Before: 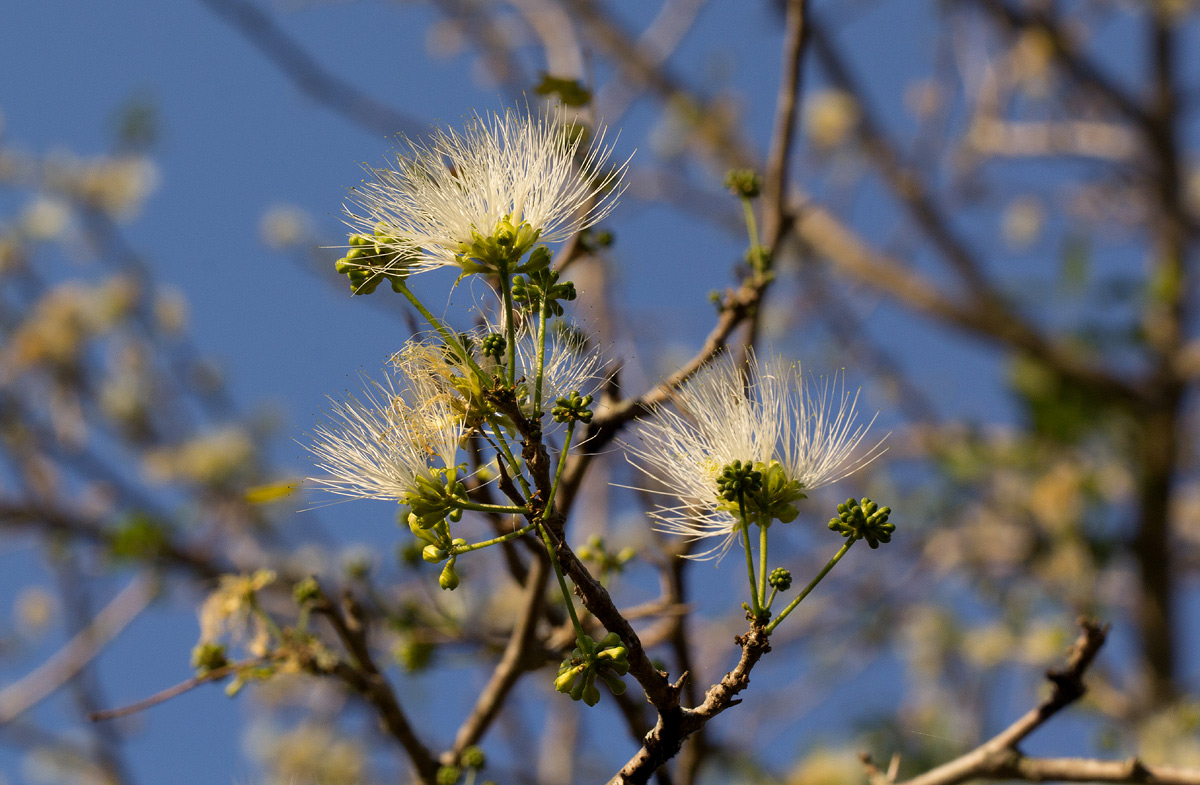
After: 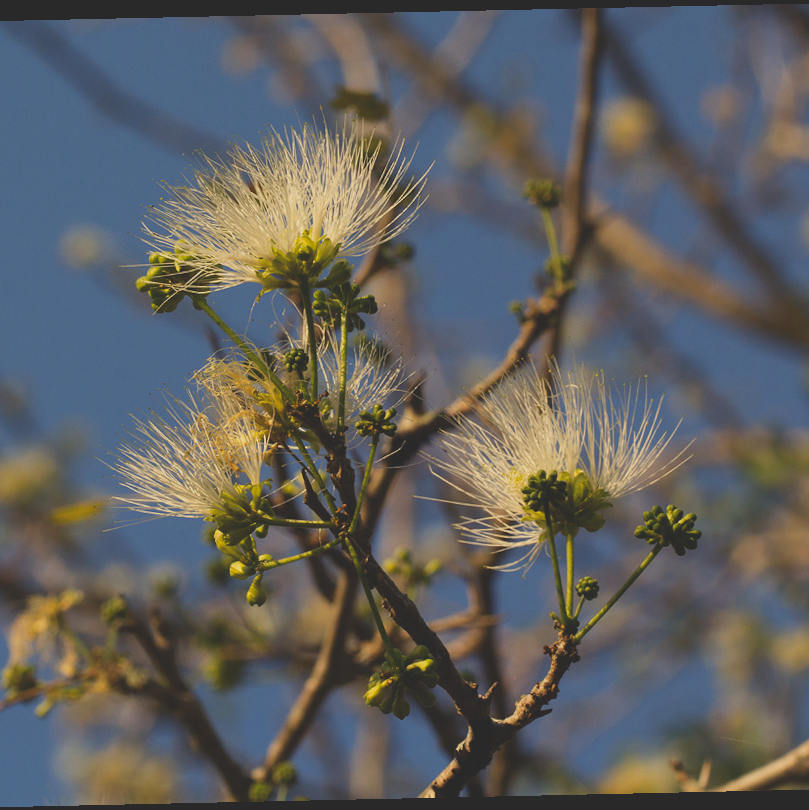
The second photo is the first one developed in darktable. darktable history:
crop: left 16.899%, right 16.556%
exposure: black level correction -0.036, exposure -0.497 EV, compensate highlight preservation false
contrast brightness saturation: contrast 0.08, saturation 0.2
rotate and perspective: rotation -1.24°, automatic cropping off
white balance: red 1.029, blue 0.92
